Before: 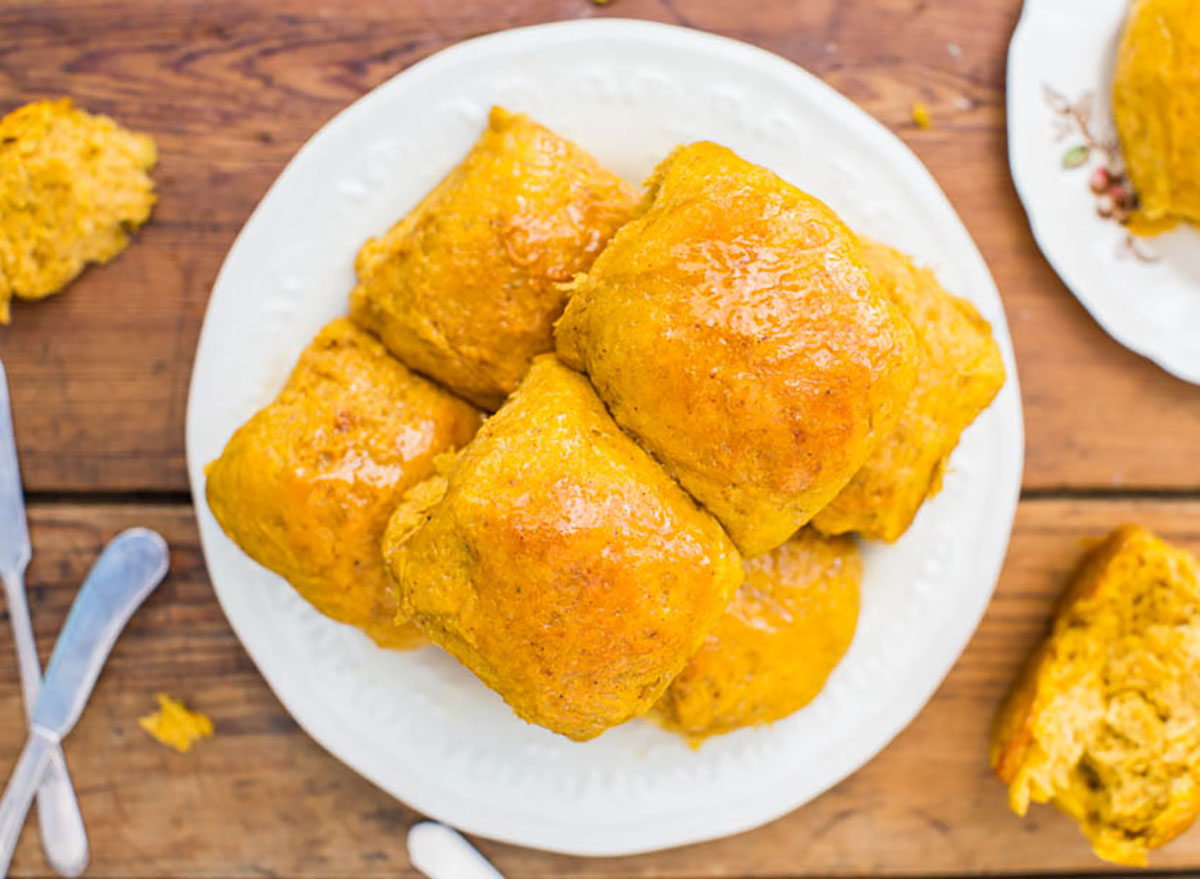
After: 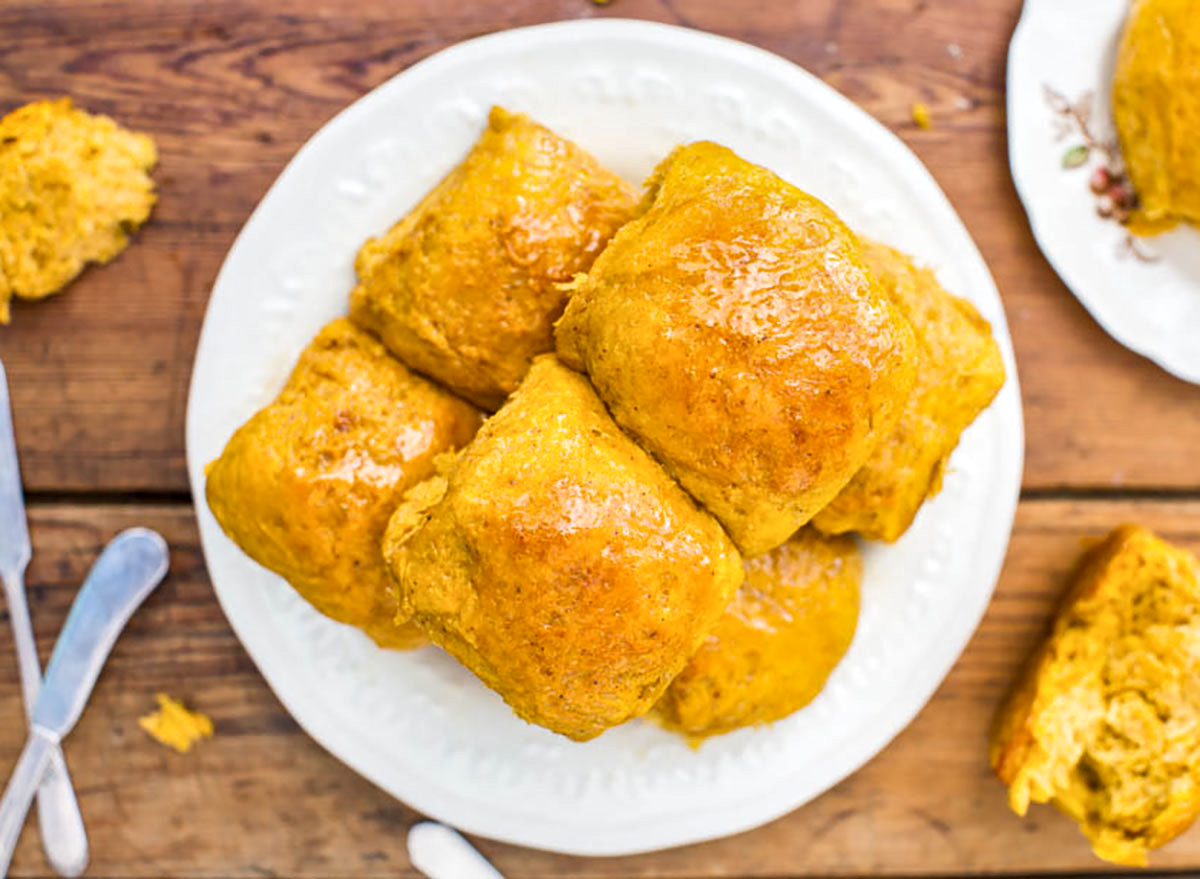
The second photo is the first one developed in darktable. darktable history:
local contrast: mode bilateral grid, contrast 19, coarseness 50, detail 150%, midtone range 0.2
